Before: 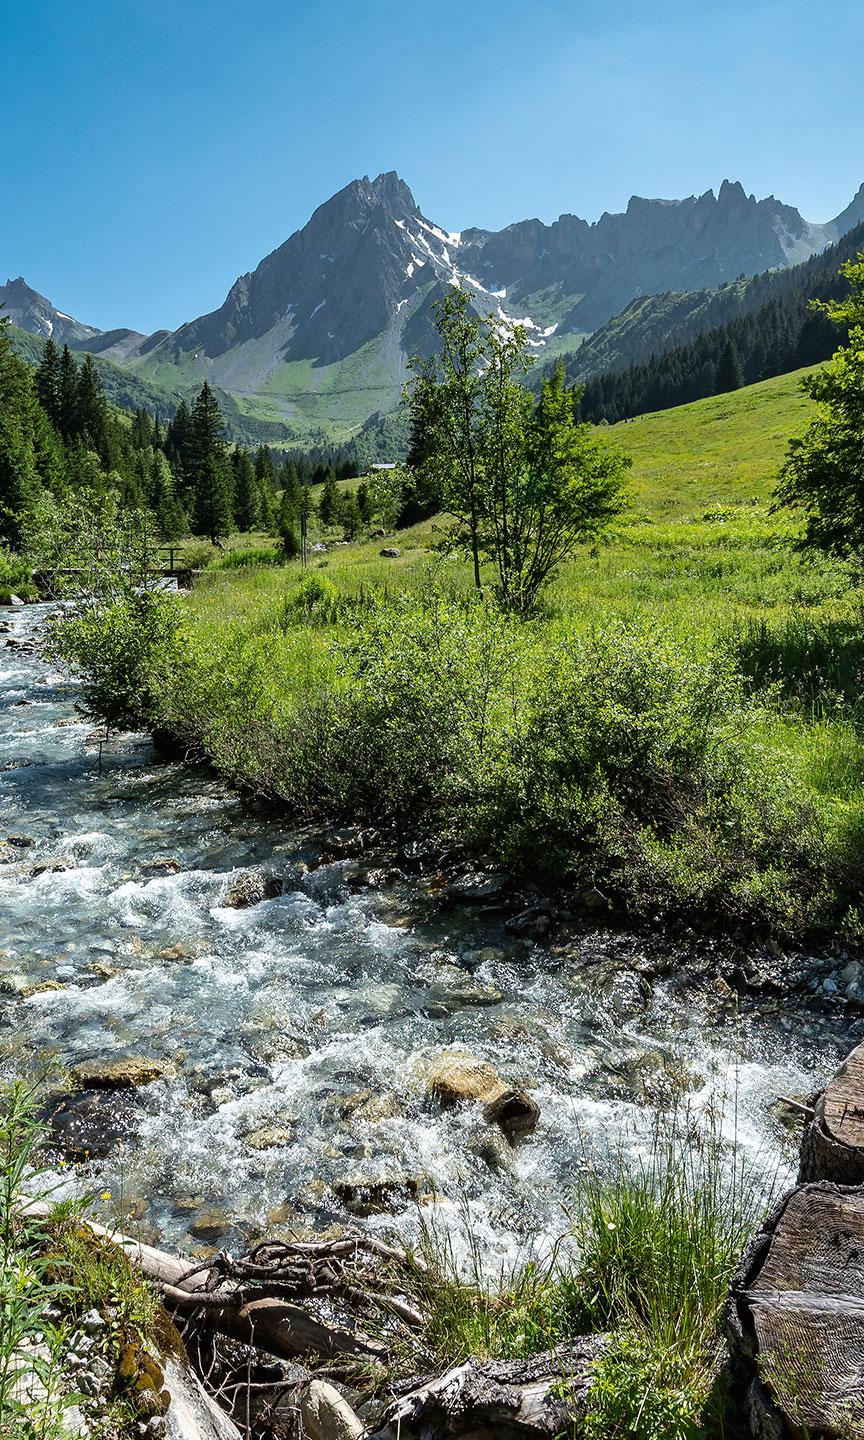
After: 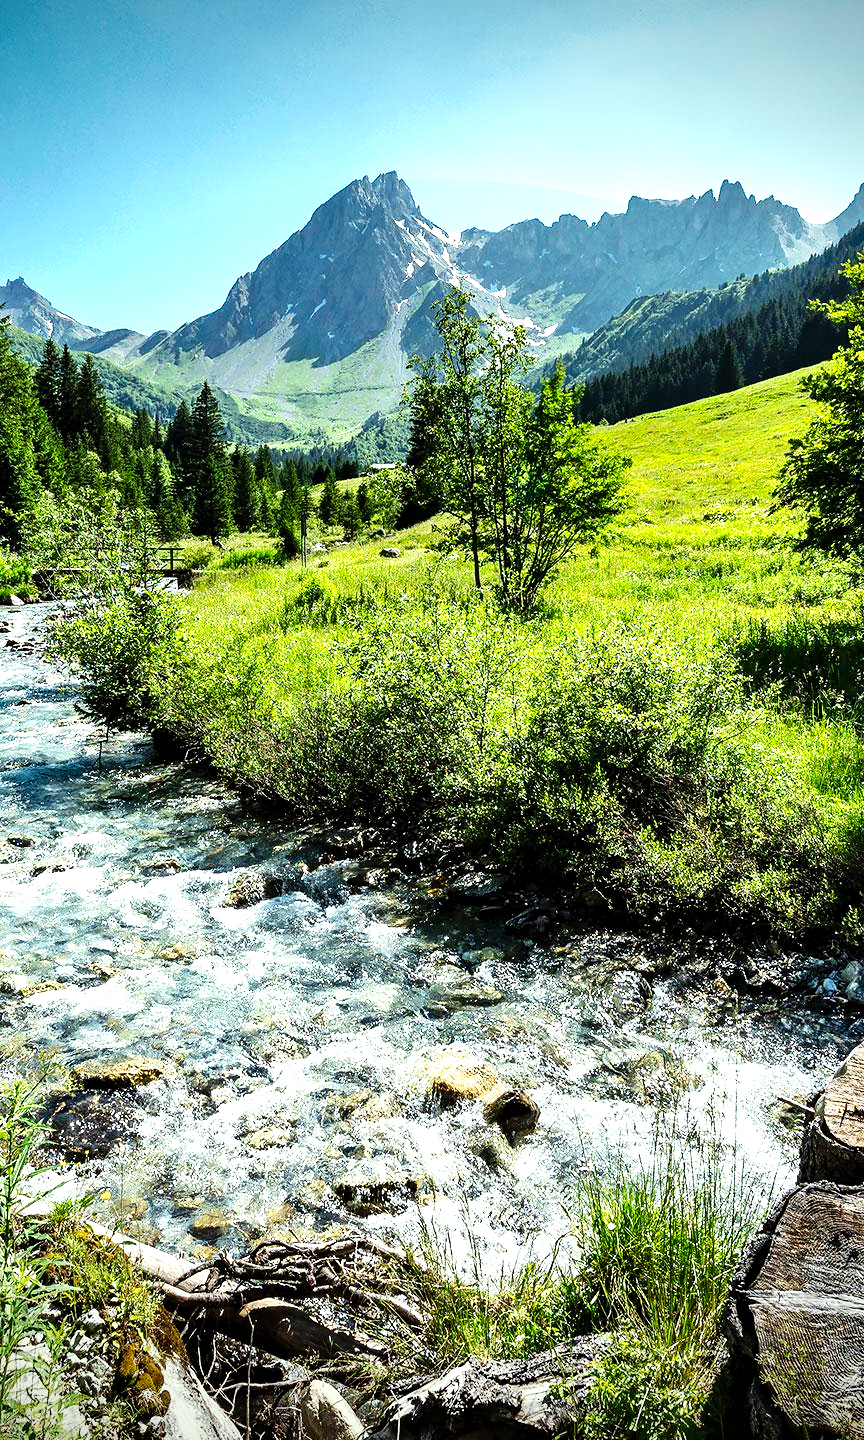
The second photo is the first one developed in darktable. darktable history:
exposure: black level correction 0.002, exposure 0.146 EV, compensate highlight preservation false
color correction: highlights a* -4.53, highlights b* 5.06, saturation 0.948
shadows and highlights: shadows 36.88, highlights -27.08, soften with gaussian
base curve: curves: ch0 [(0, 0) (0.036, 0.025) (0.121, 0.166) (0.206, 0.329) (0.605, 0.79) (1, 1)], preserve colors none
levels: levels [0, 0.43, 0.859]
vignetting: fall-off start 89.17%, fall-off radius 44.42%, brightness -0.581, saturation -0.124, width/height ratio 1.157, unbound false
